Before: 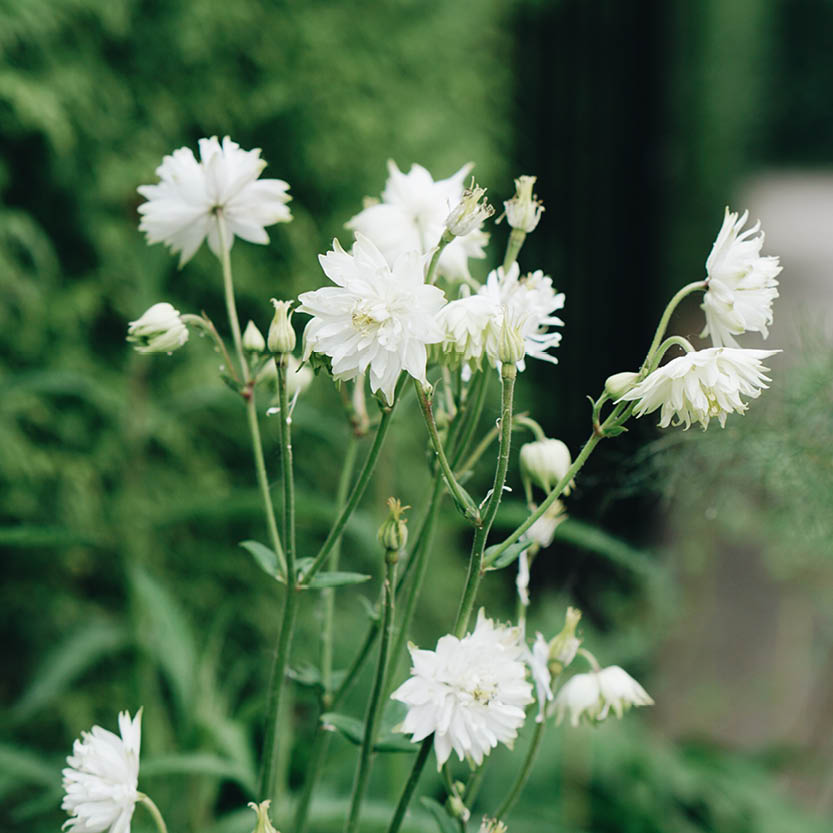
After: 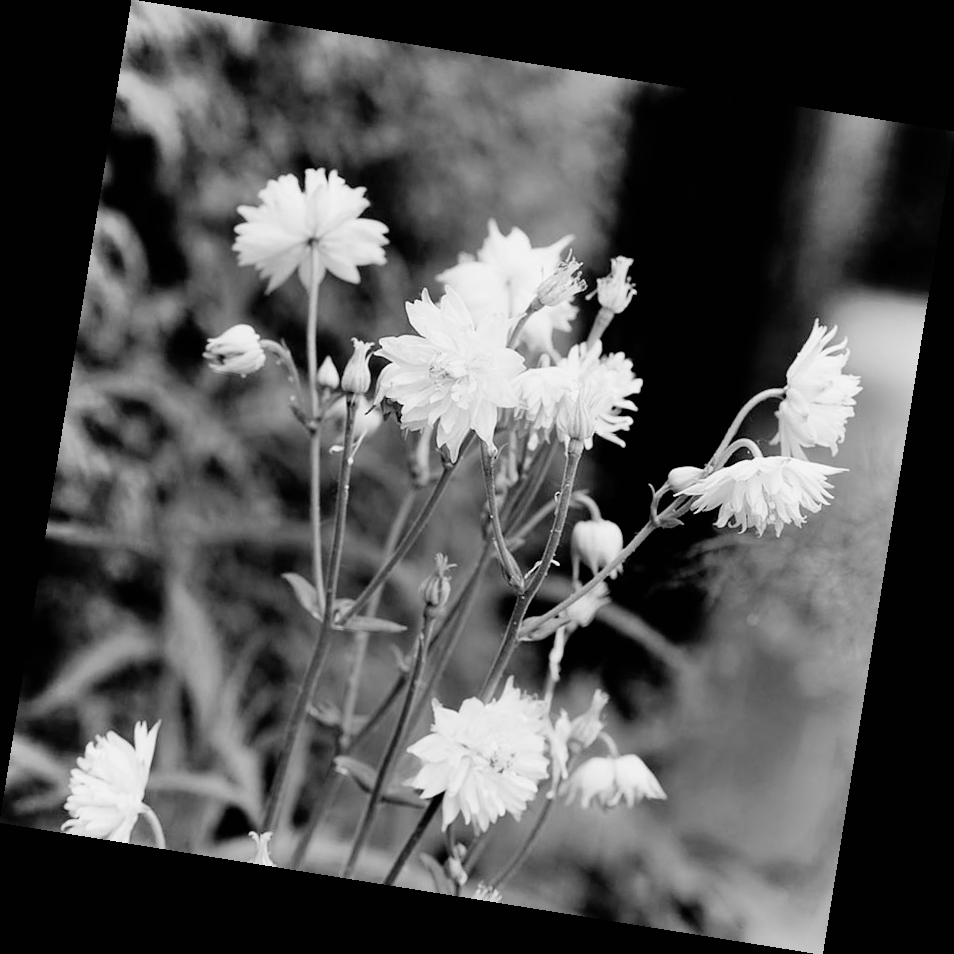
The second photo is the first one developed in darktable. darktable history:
color correction: highlights a* 4.02, highlights b* 4.98, shadows a* -7.55, shadows b* 4.98
monochrome: on, module defaults
shadows and highlights: soften with gaussian
filmic rgb: black relative exposure -4.93 EV, white relative exposure 2.84 EV, hardness 3.72
rotate and perspective: rotation 9.12°, automatic cropping off
